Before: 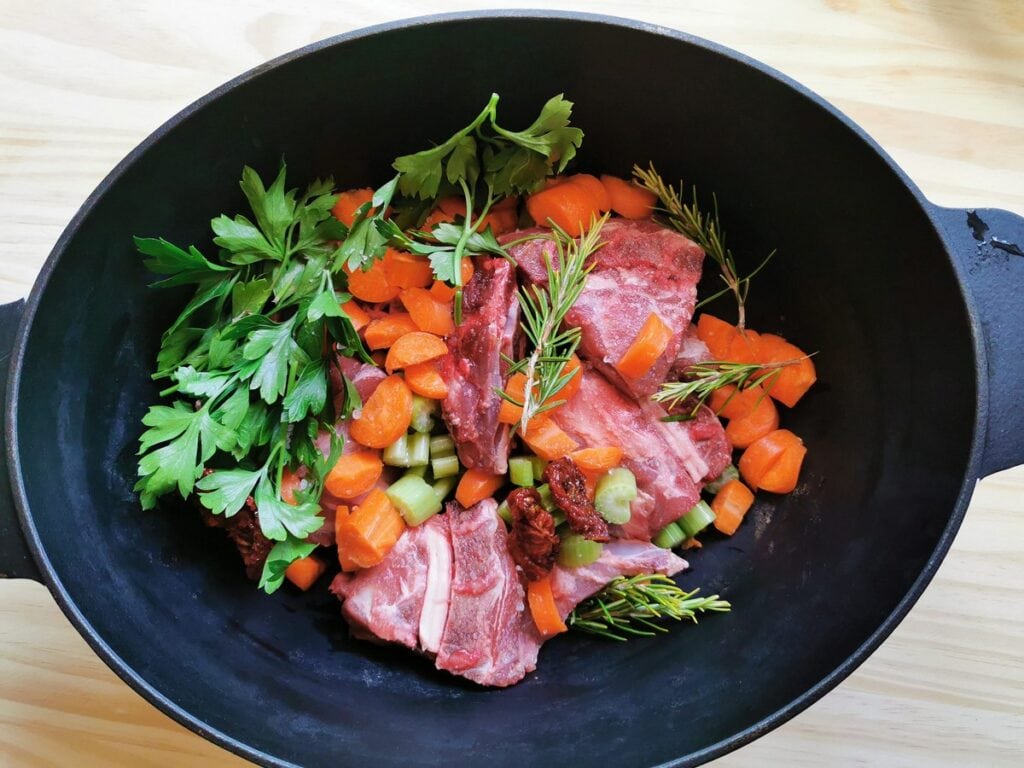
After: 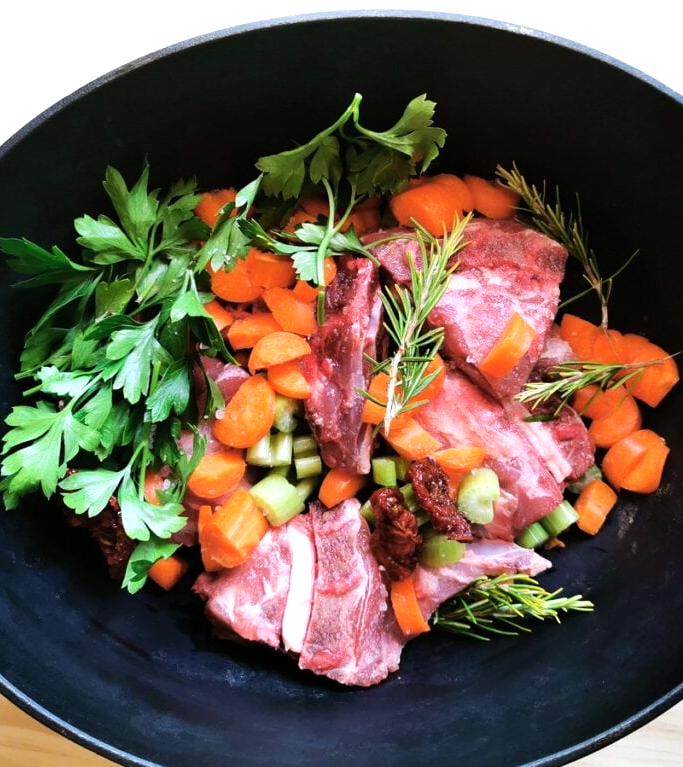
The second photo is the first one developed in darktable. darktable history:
tone equalizer: -8 EV -0.716 EV, -7 EV -0.727 EV, -6 EV -0.575 EV, -5 EV -0.404 EV, -3 EV 0.378 EV, -2 EV 0.6 EV, -1 EV 0.68 EV, +0 EV 0.772 EV, smoothing diameter 2.2%, edges refinement/feathering 22.31, mask exposure compensation -1.57 EV, filter diffusion 5
crop and rotate: left 13.408%, right 19.873%
